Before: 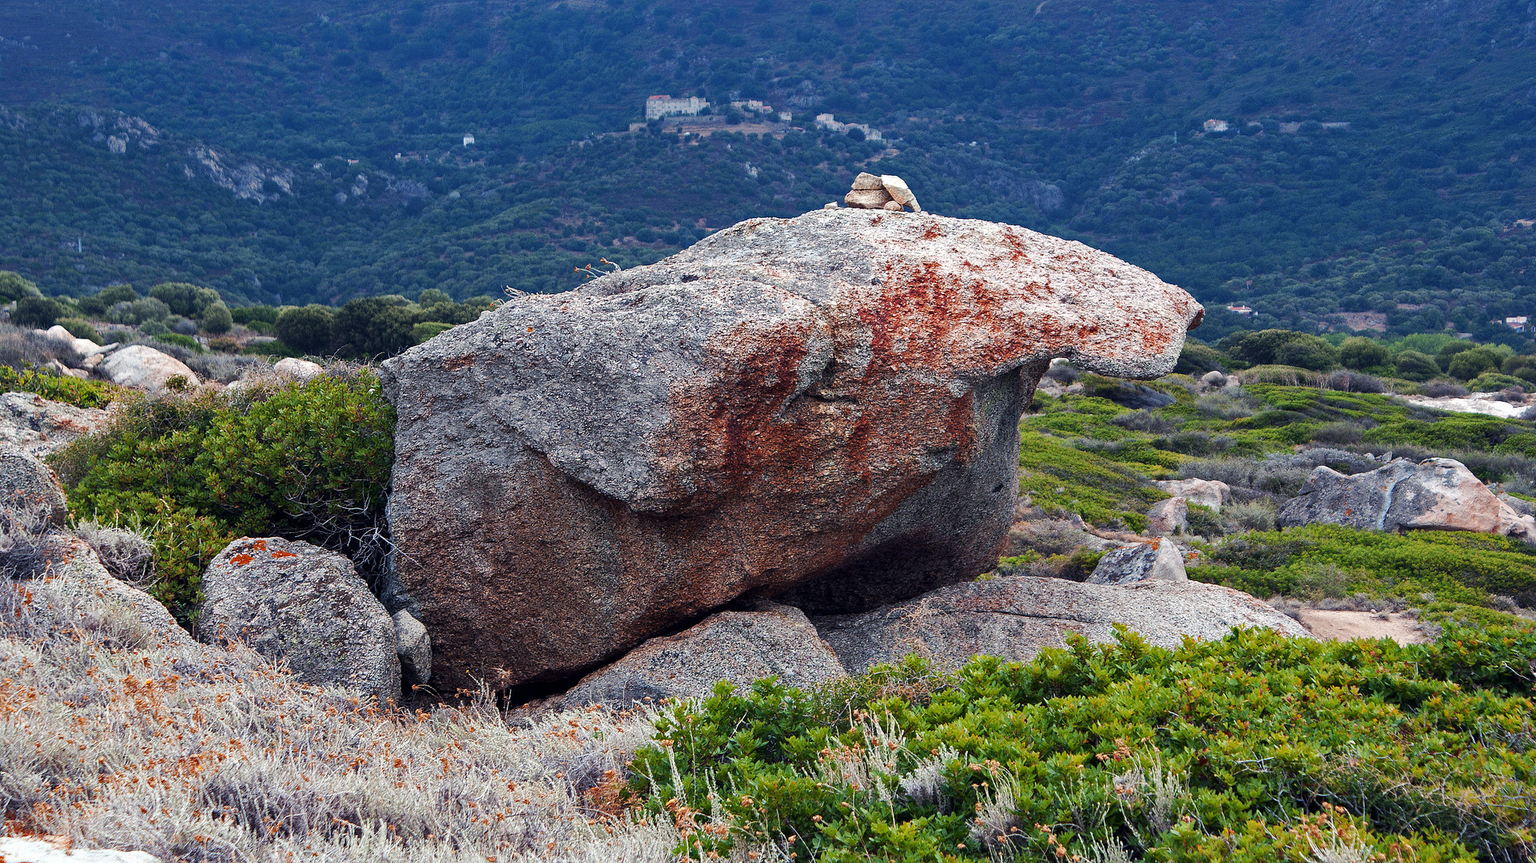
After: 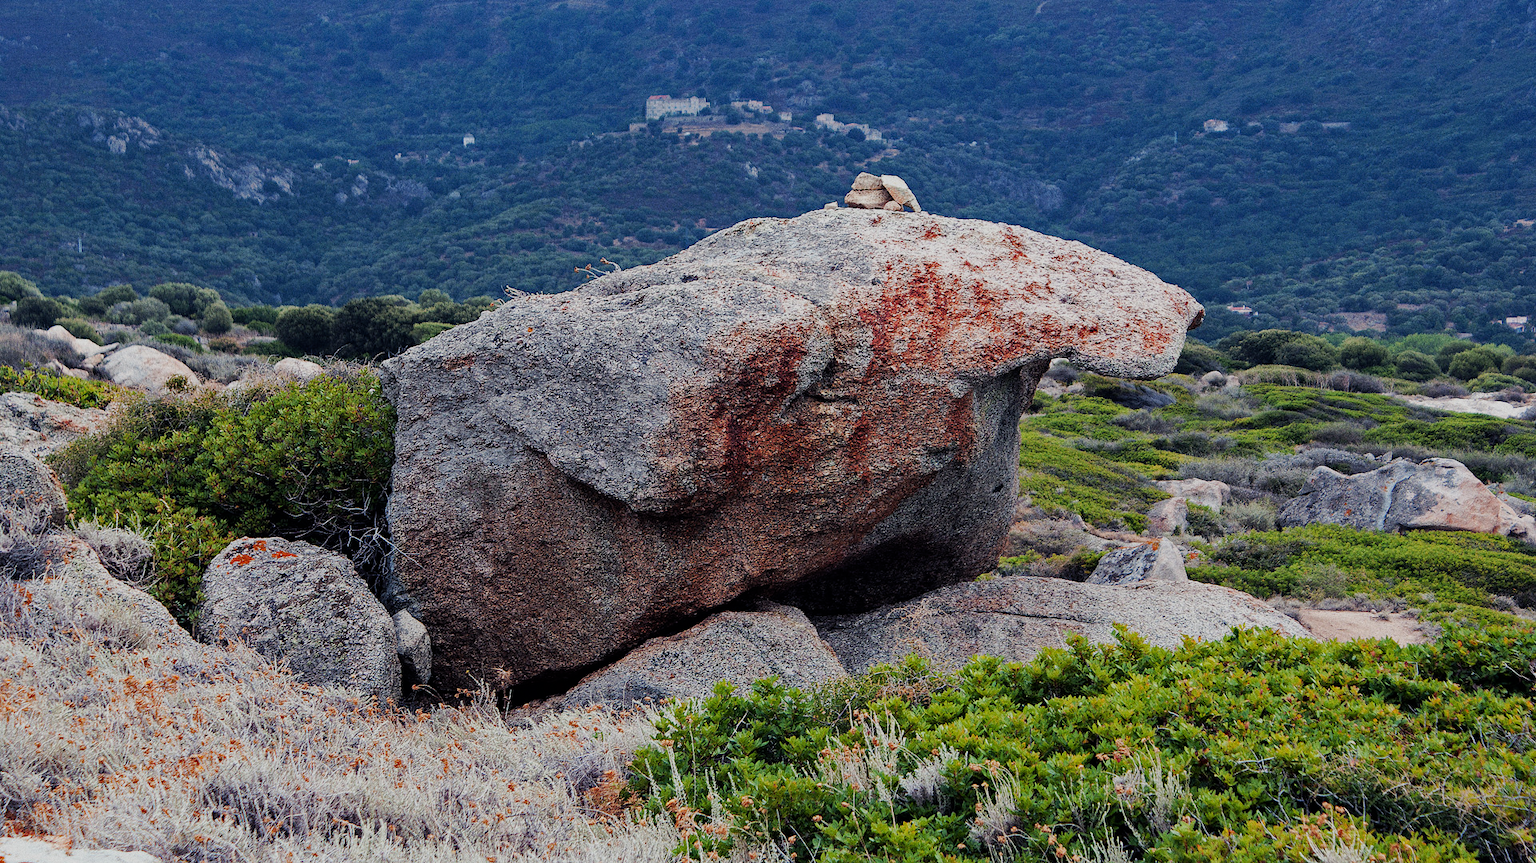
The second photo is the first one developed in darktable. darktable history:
grain: on, module defaults
filmic rgb: black relative exposure -7.65 EV, white relative exposure 4.56 EV, hardness 3.61
